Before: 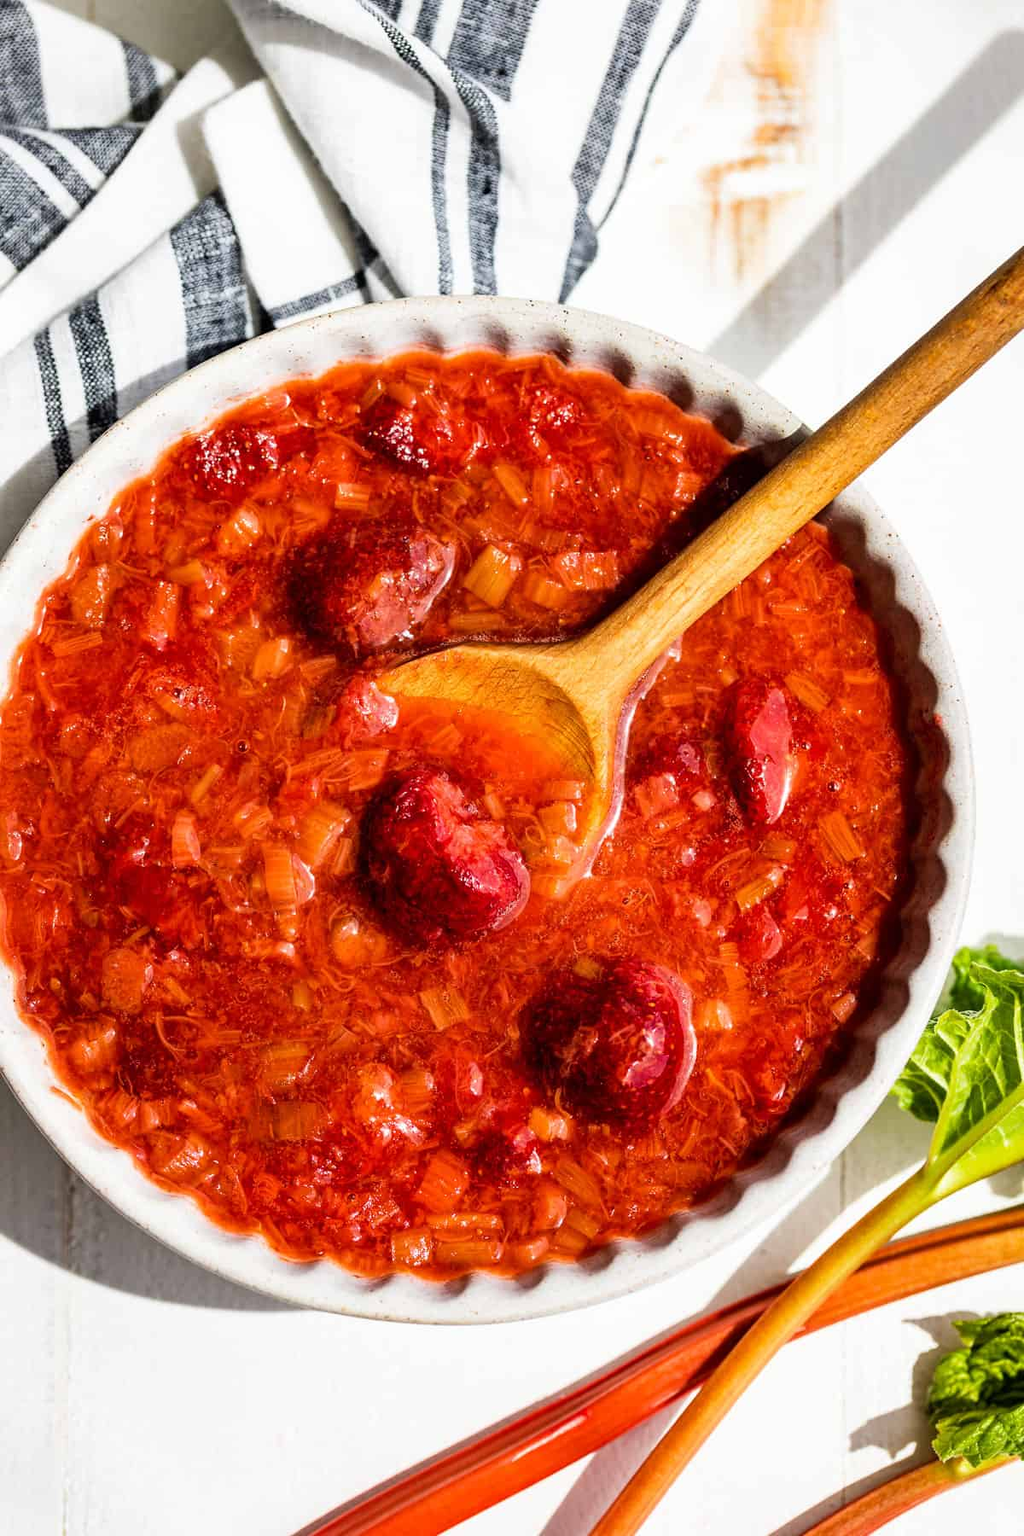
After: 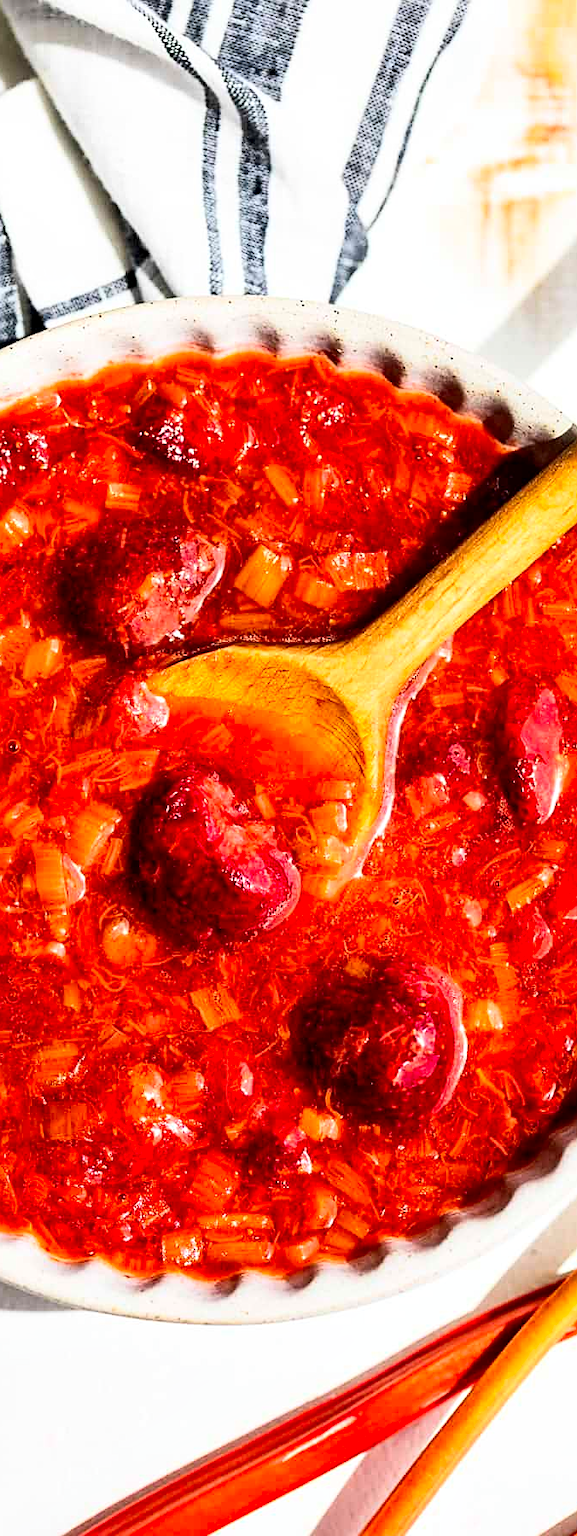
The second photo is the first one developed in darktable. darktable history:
crop and rotate: left 22.468%, right 21.055%
contrast equalizer: y [[0.6 ×6], [0.55 ×6], [0 ×6], [0 ×6], [0 ×6]], mix 0.166
sharpen: on, module defaults
contrast brightness saturation: contrast 0.225, brightness 0.107, saturation 0.289
